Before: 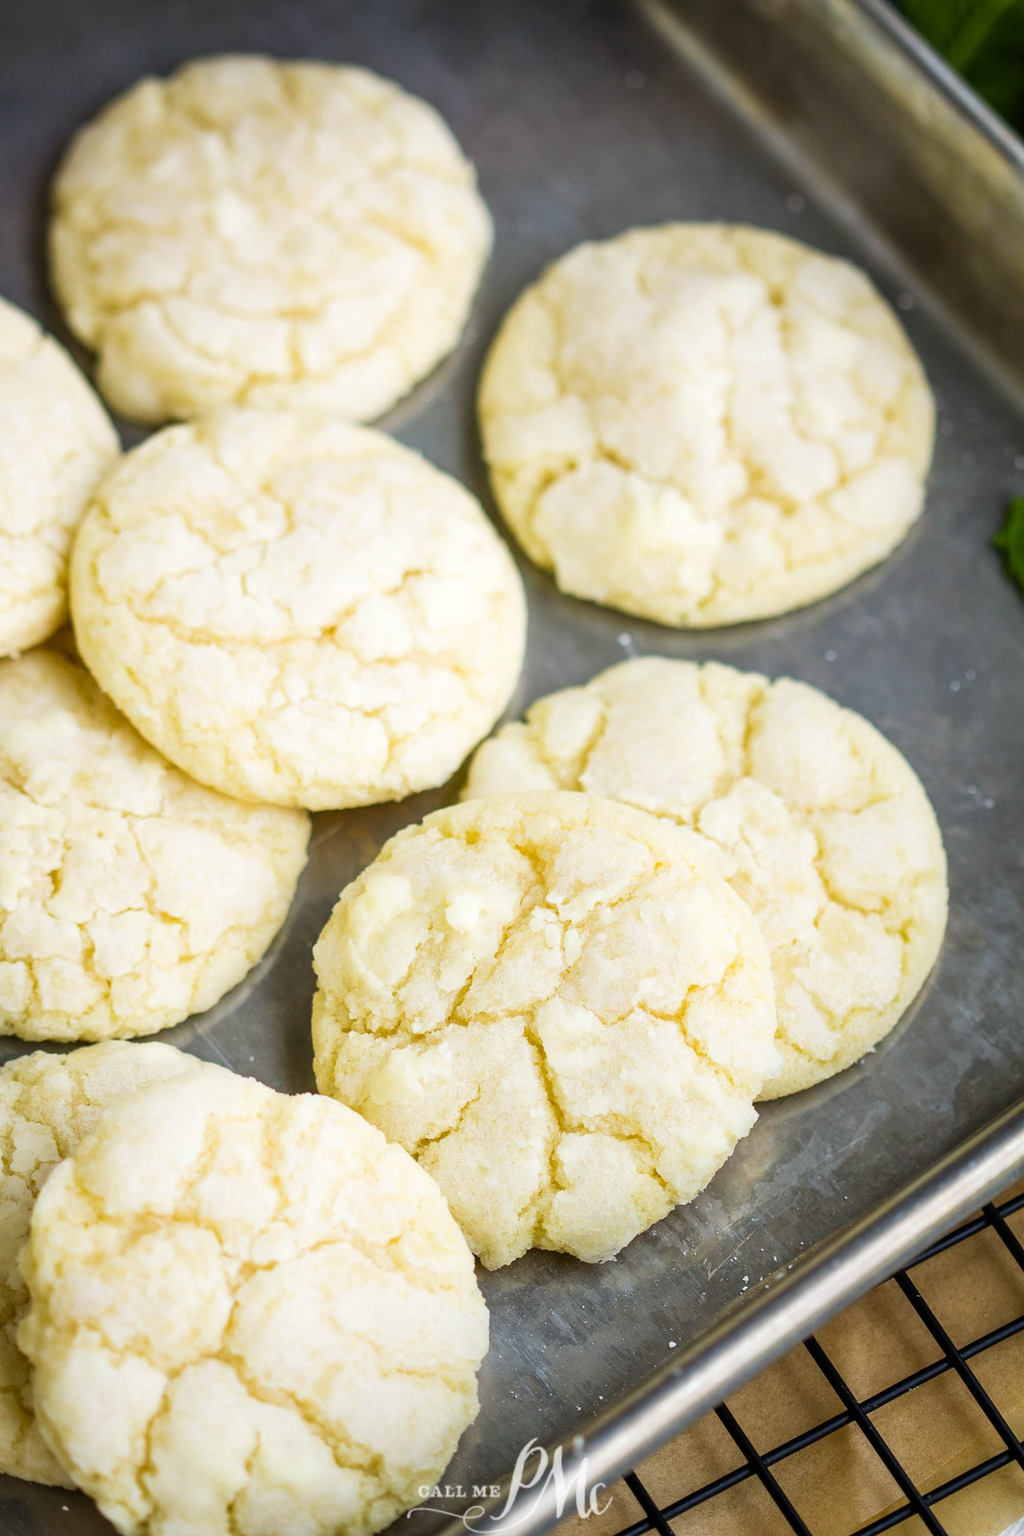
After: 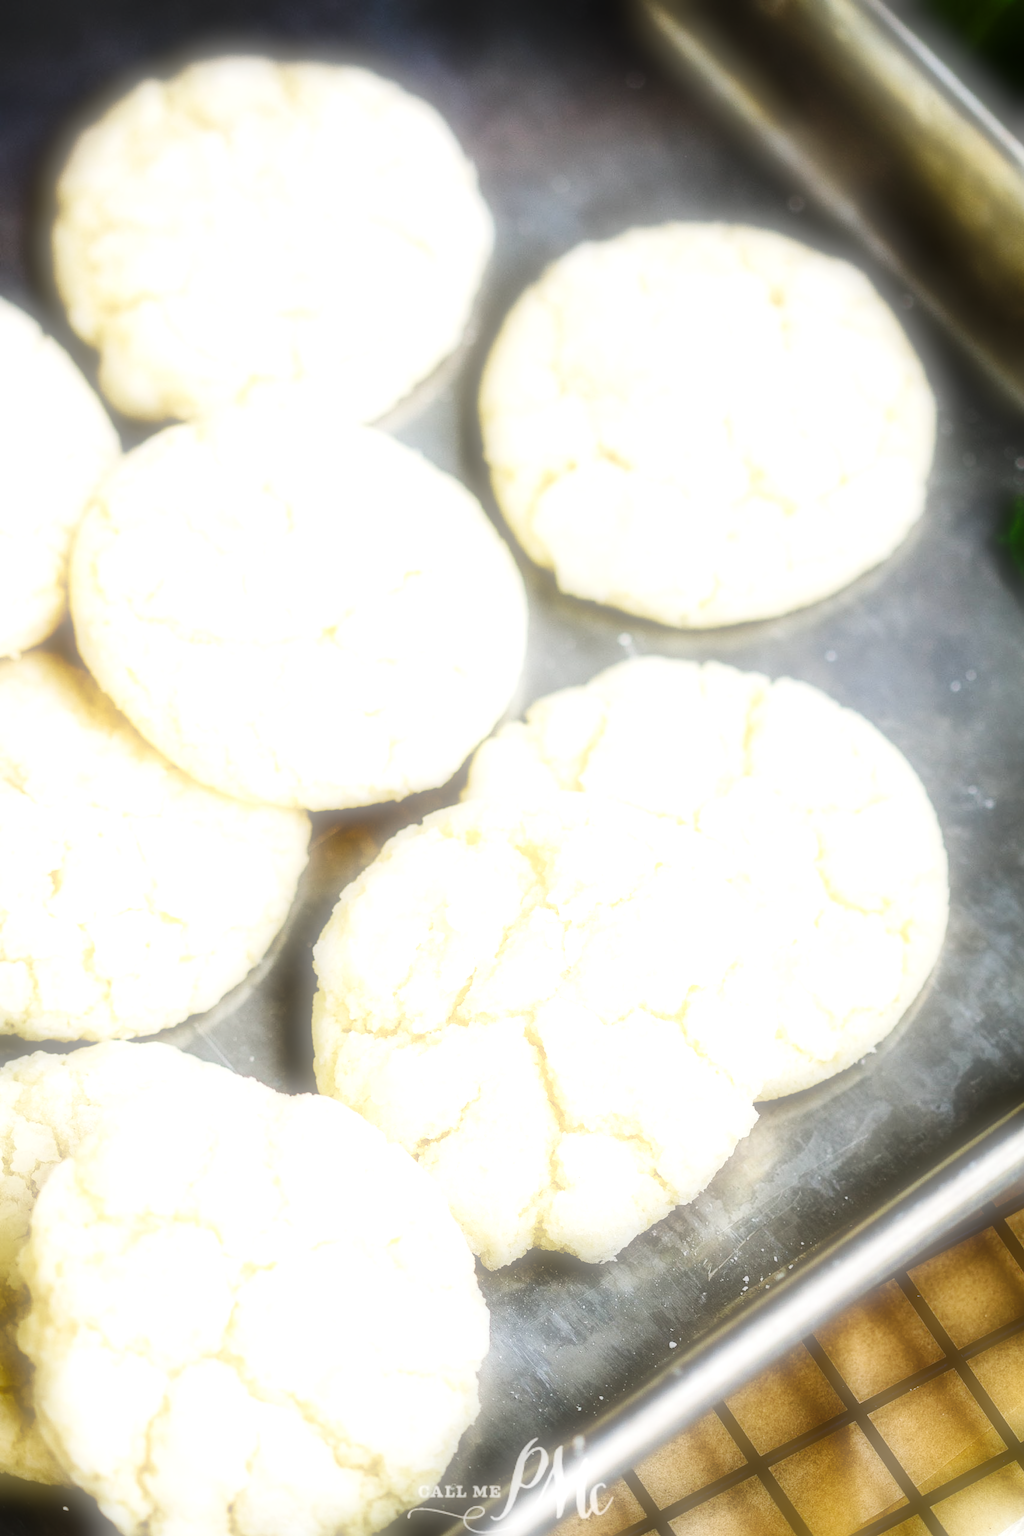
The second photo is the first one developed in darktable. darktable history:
tone equalizer: -8 EV -1.08 EV, -7 EV -1.01 EV, -6 EV -0.867 EV, -5 EV -0.578 EV, -3 EV 0.578 EV, -2 EV 0.867 EV, -1 EV 1.01 EV, +0 EV 1.08 EV, edges refinement/feathering 500, mask exposure compensation -1.57 EV, preserve details no
soften: on, module defaults
base curve: curves: ch0 [(0, 0) (0.036, 0.025) (0.121, 0.166) (0.206, 0.329) (0.605, 0.79) (1, 1)], preserve colors none
